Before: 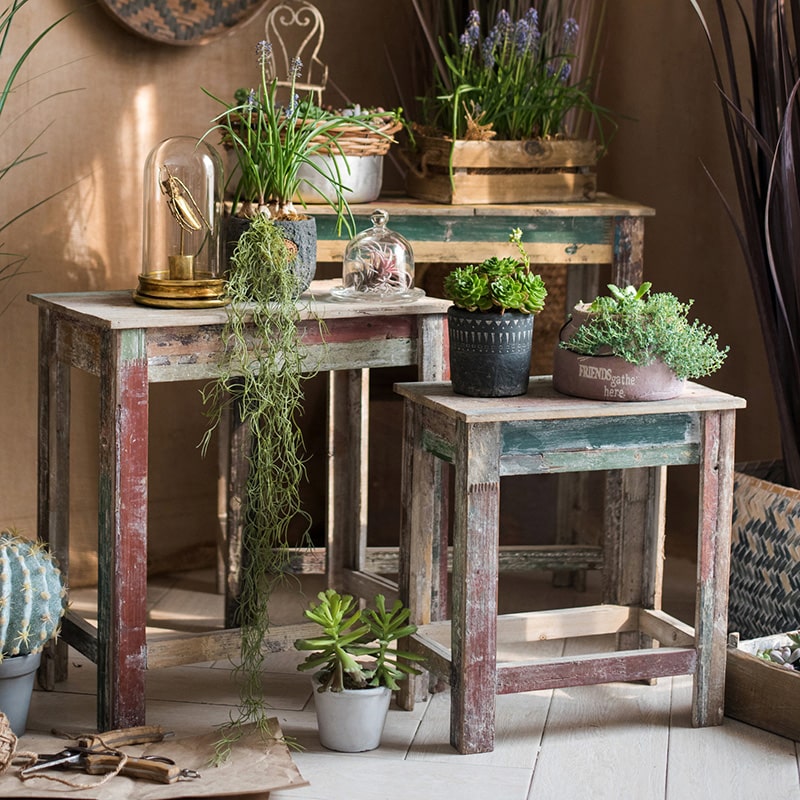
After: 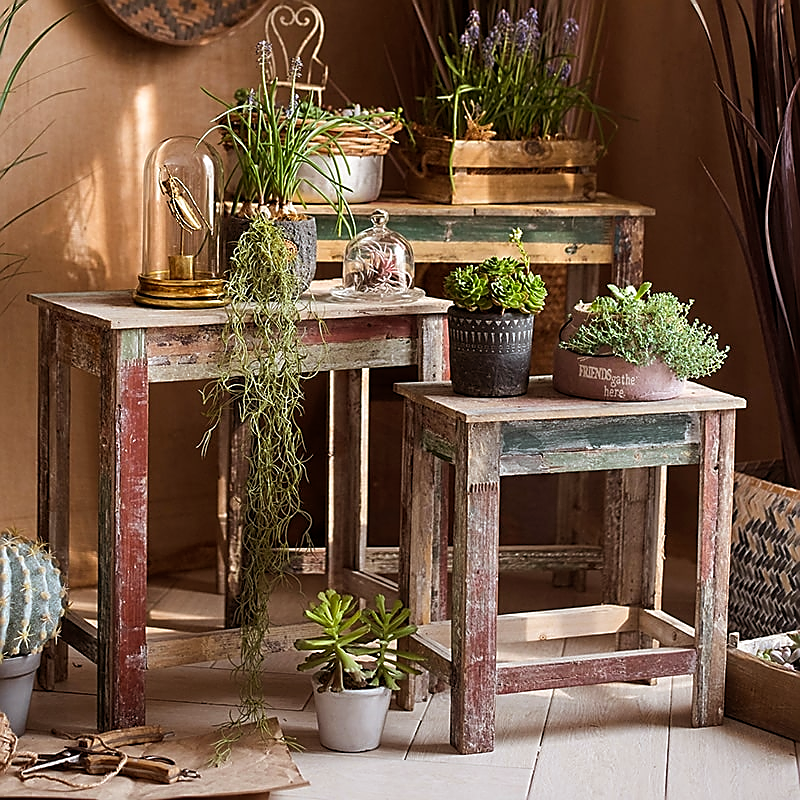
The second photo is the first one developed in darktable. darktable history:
rgb levels: mode RGB, independent channels, levels [[0, 0.5, 1], [0, 0.521, 1], [0, 0.536, 1]]
sharpen: radius 1.4, amount 1.25, threshold 0.7
